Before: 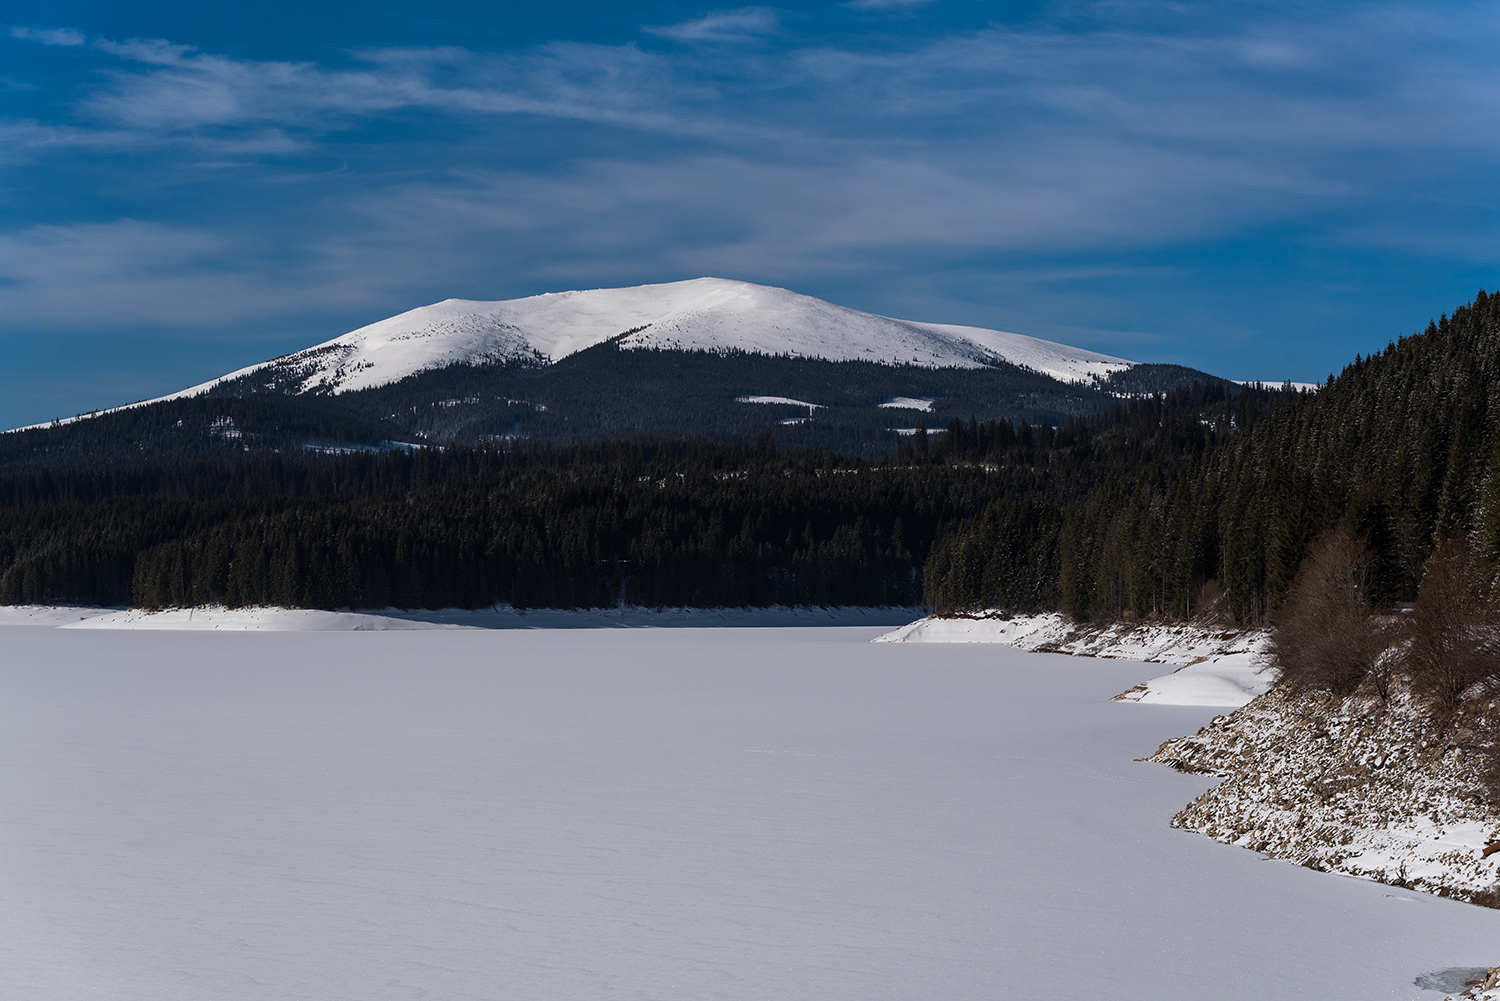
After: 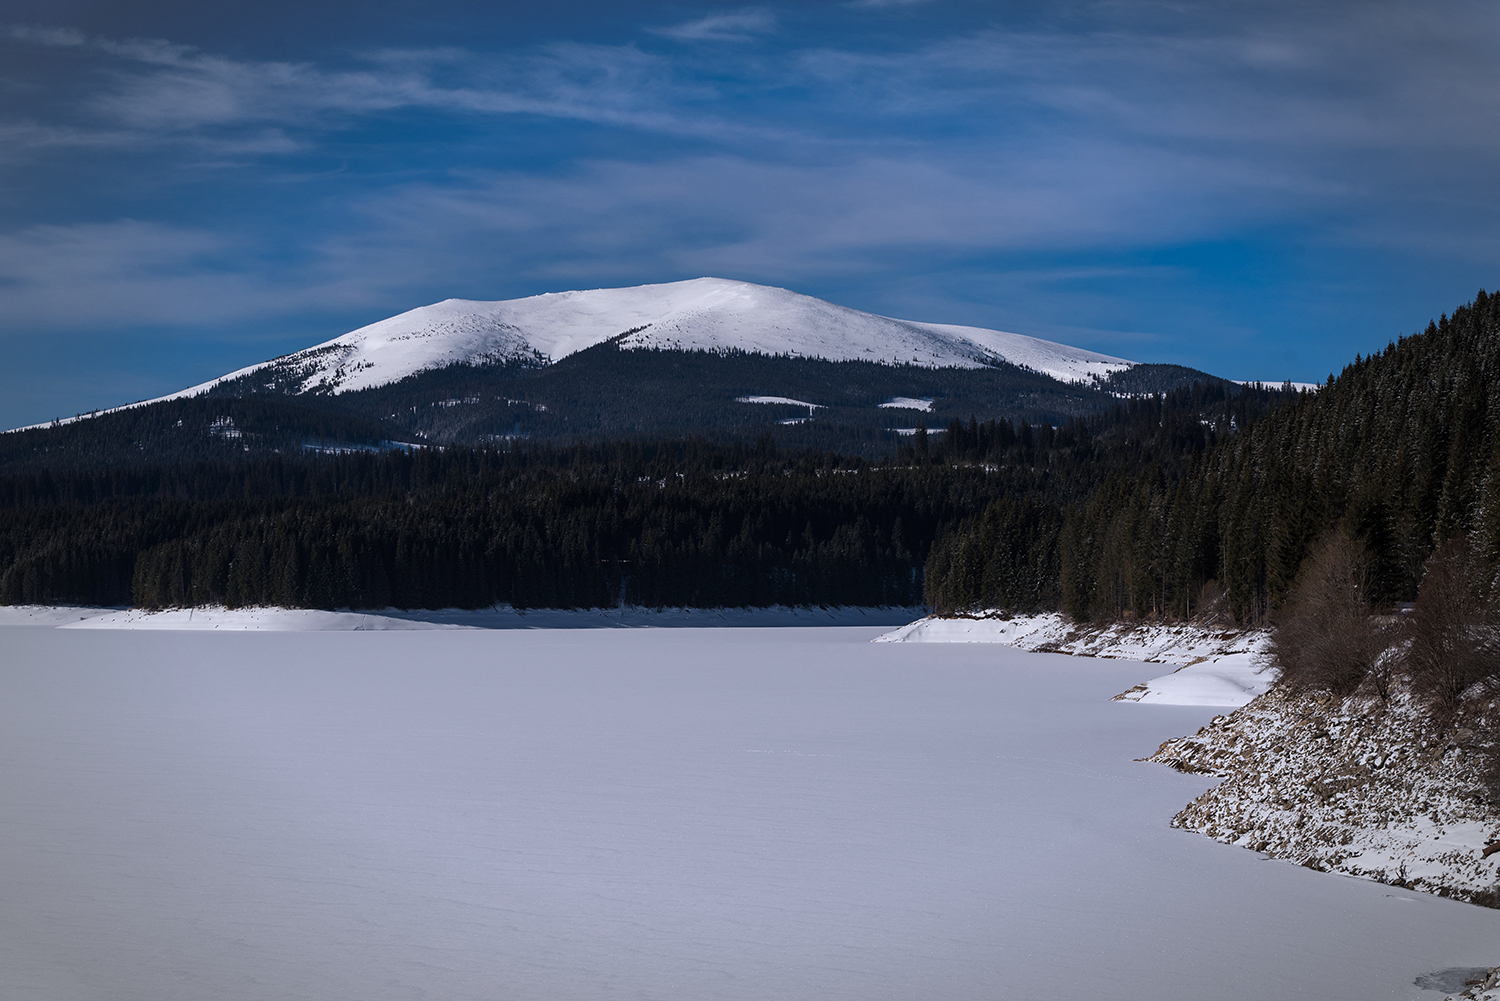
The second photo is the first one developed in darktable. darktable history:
color calibration: illuminant as shot in camera, x 0.358, y 0.373, temperature 4628.91 K
vignetting: automatic ratio true
